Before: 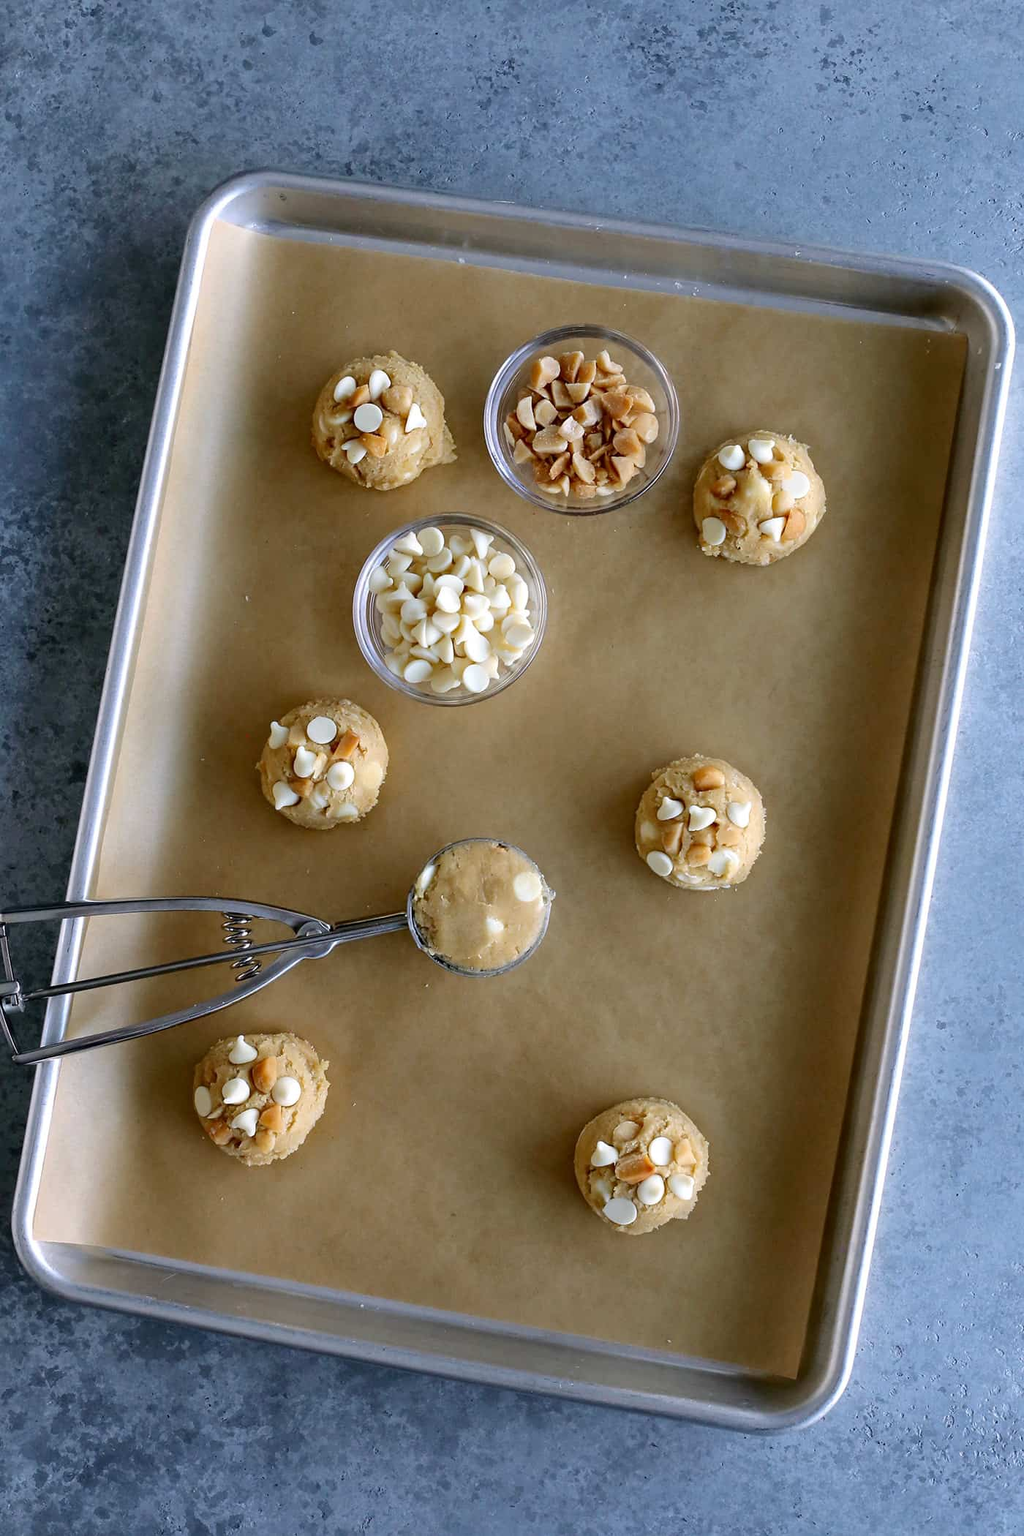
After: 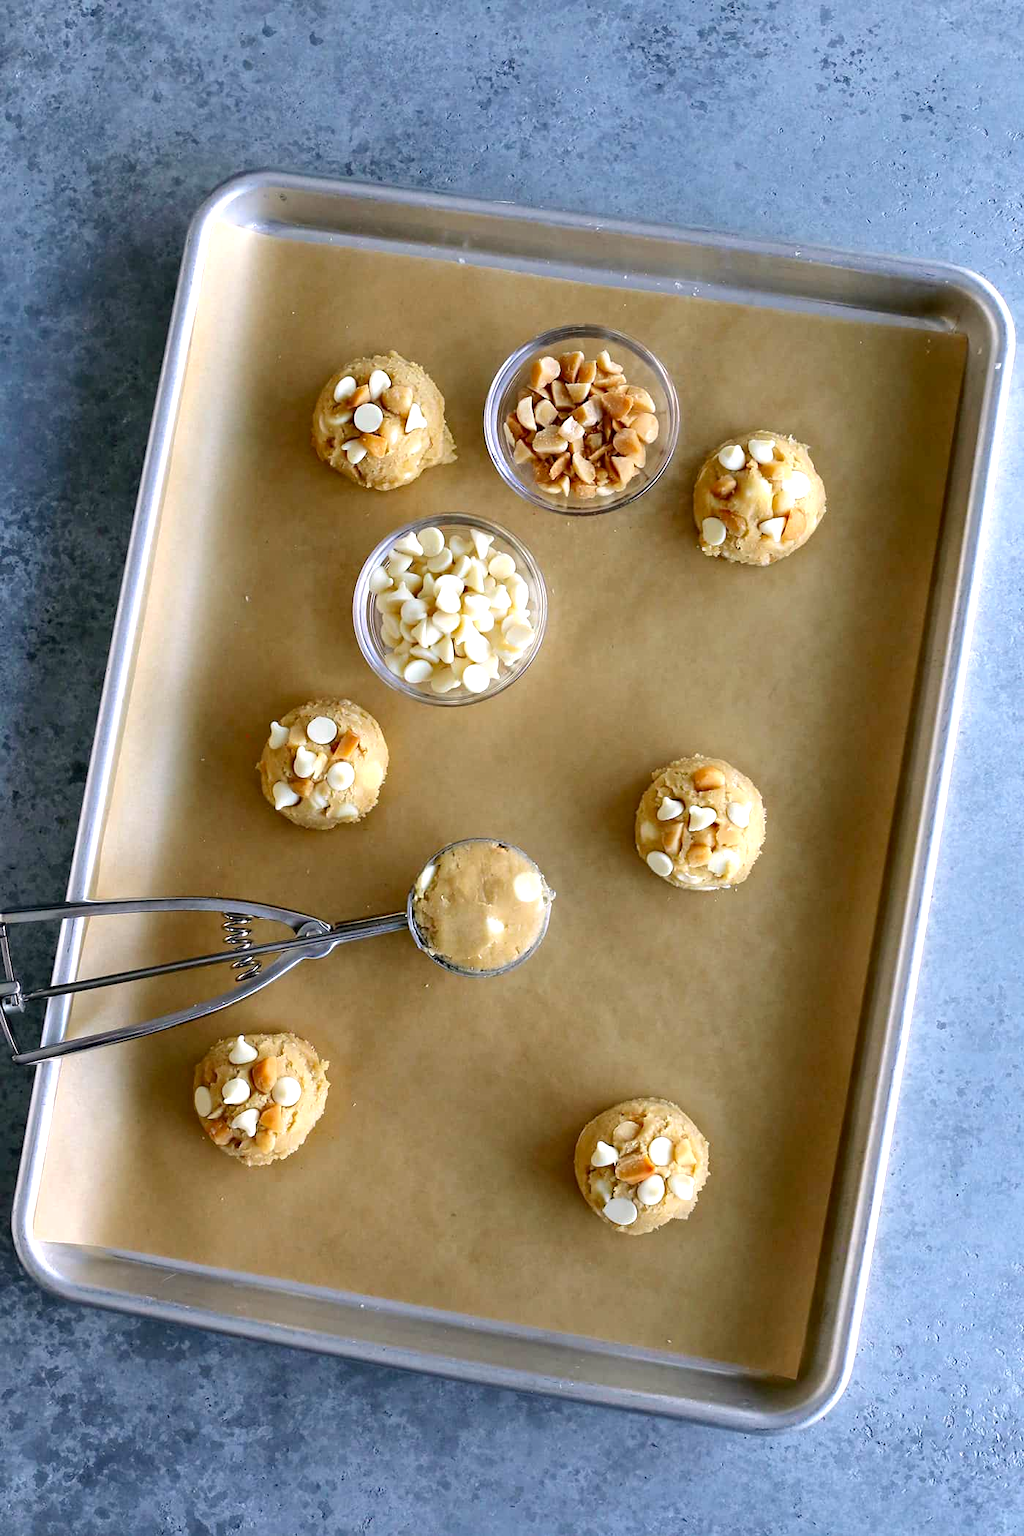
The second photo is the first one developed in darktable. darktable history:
color correction: highlights a* 0.816, highlights b* 2.78, saturation 1.1
exposure: black level correction 0.001, exposure 0.5 EV, compensate exposure bias true, compensate highlight preservation false
